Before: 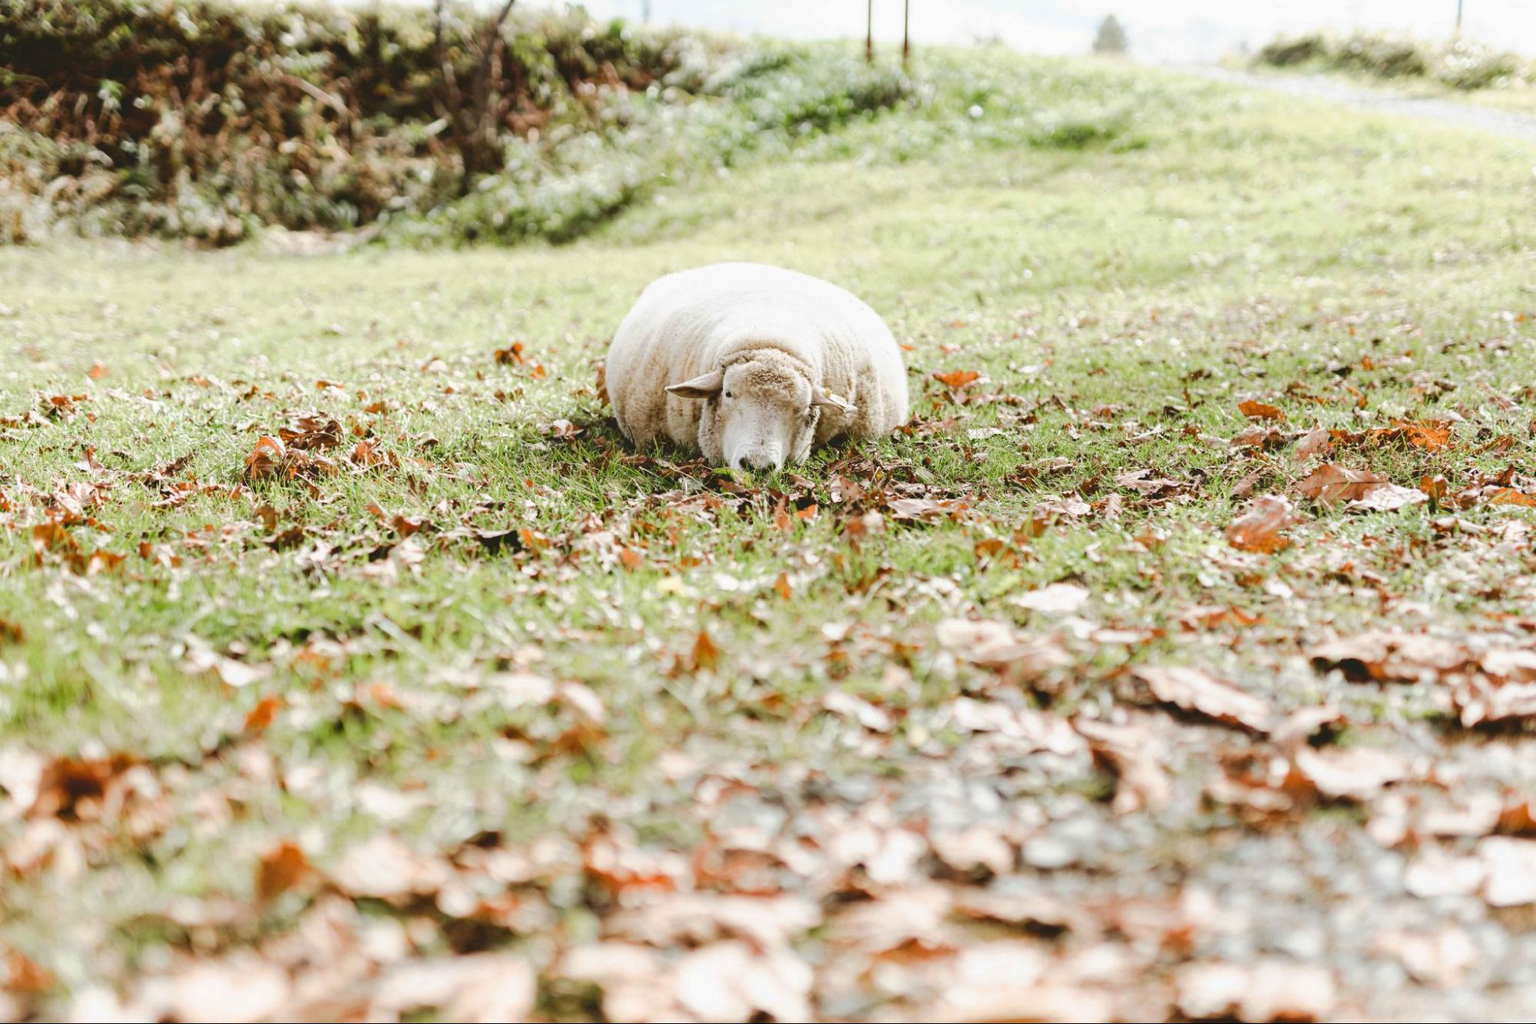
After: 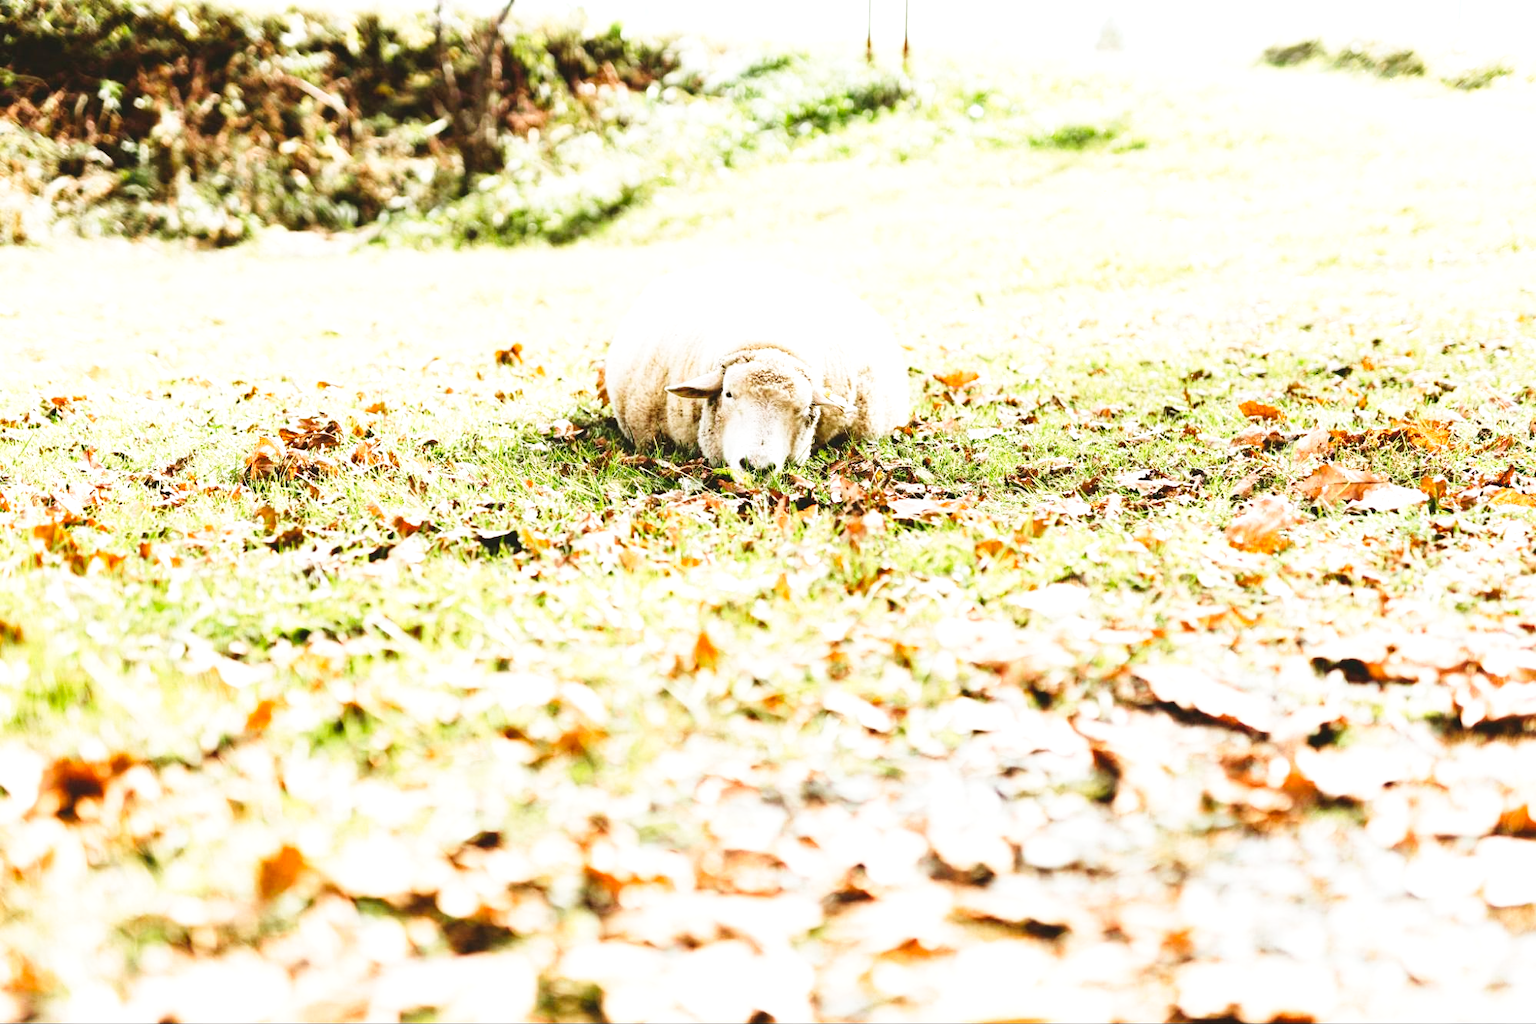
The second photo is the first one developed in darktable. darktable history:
exposure: black level correction 0, exposure 0.692 EV, compensate highlight preservation false
tone curve: curves: ch0 [(0, 0) (0.074, 0.04) (0.157, 0.1) (0.472, 0.515) (0.635, 0.731) (0.768, 0.878) (0.899, 0.969) (1, 1)]; ch1 [(0, 0) (0.08, 0.08) (0.3, 0.3) (0.5, 0.5) (0.539, 0.558) (0.586, 0.658) (0.69, 0.787) (0.92, 0.92) (1, 1)]; ch2 [(0, 0) (0.08, 0.08) (0.3, 0.3) (0.5, 0.5) (0.543, 0.597) (0.597, 0.679) (0.92, 0.92) (1, 1)], preserve colors none
